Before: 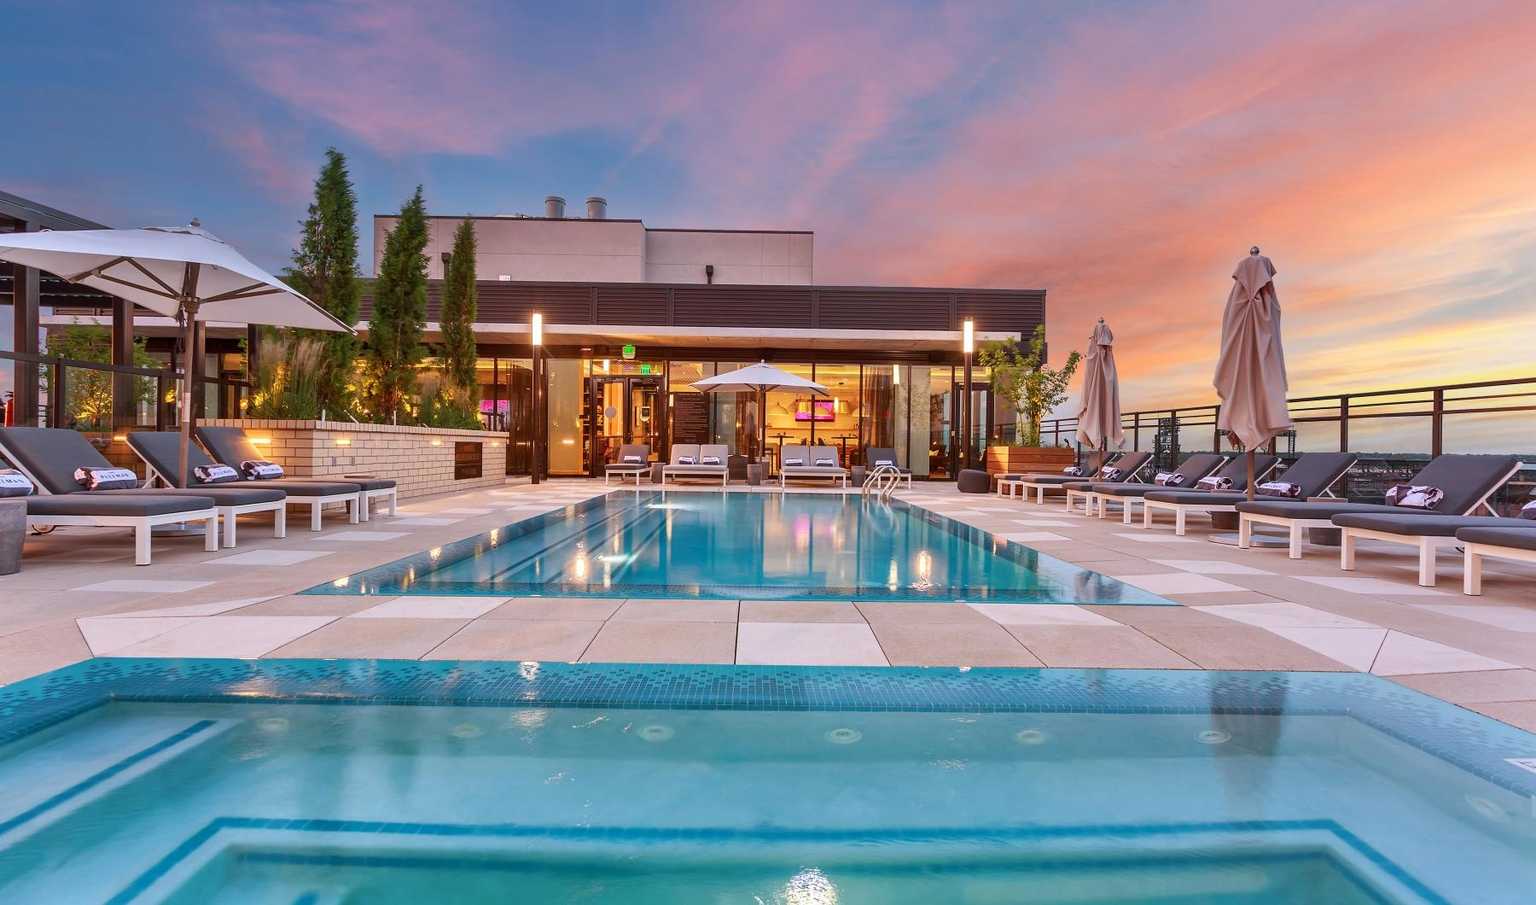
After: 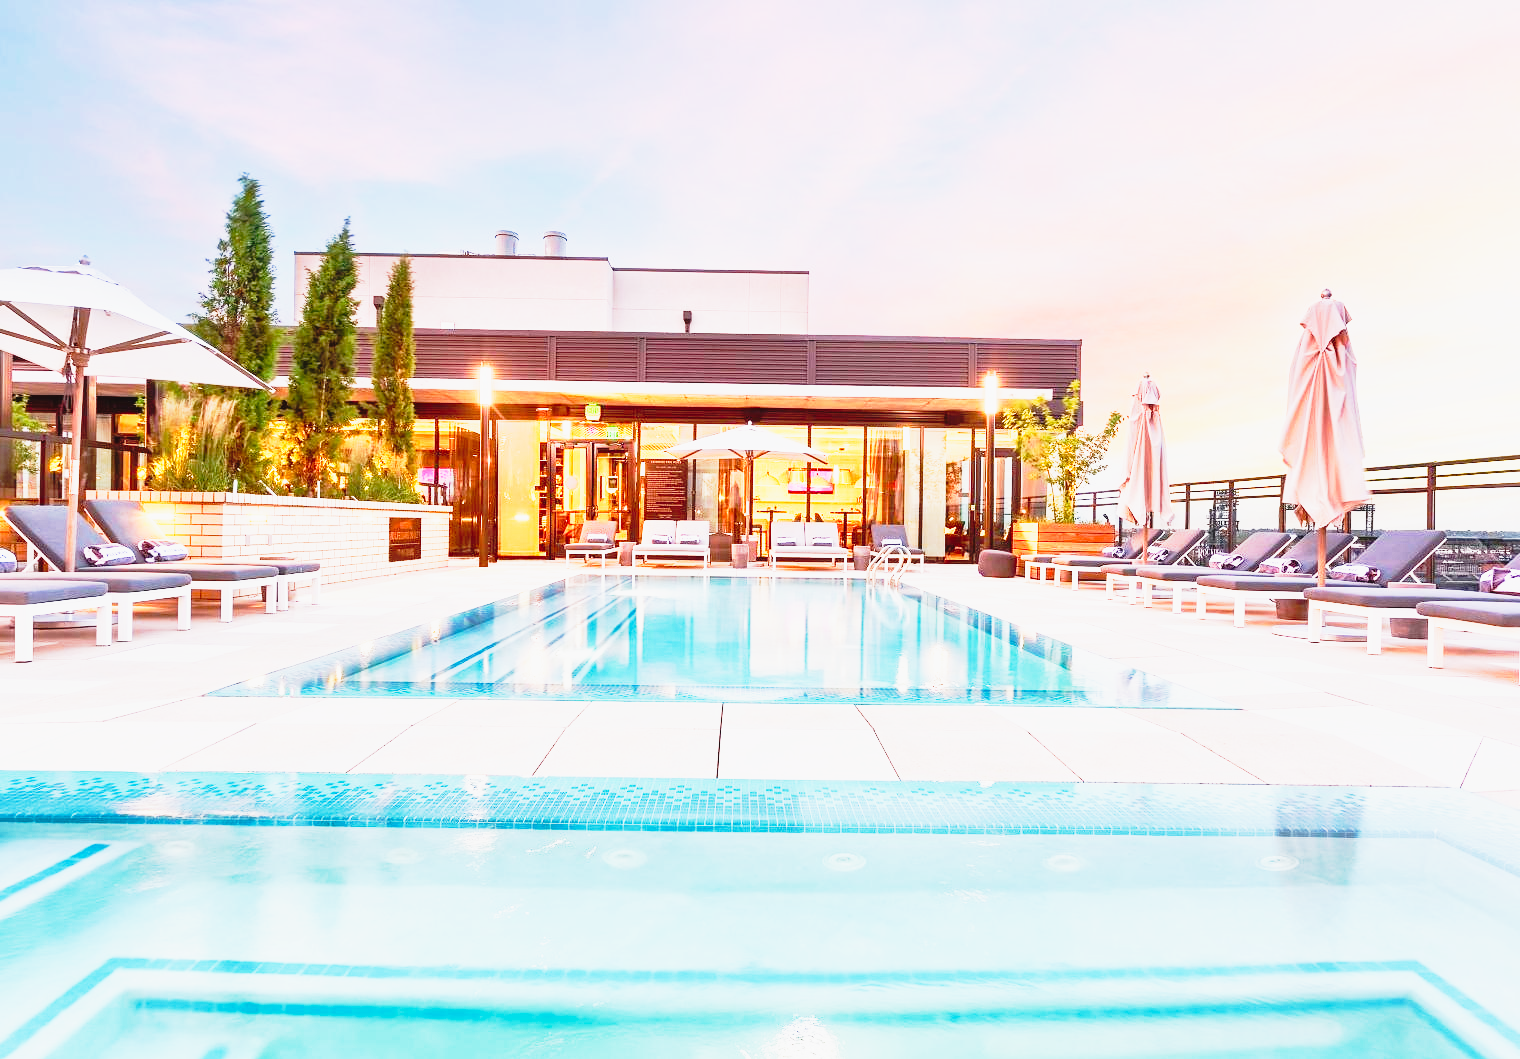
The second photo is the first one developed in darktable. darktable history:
contrast equalizer: y [[0.5, 0.5, 0.468, 0.5, 0.5, 0.5], [0.5 ×6], [0.5 ×6], [0 ×6], [0 ×6]]
base curve: curves: ch0 [(0, 0) (0.007, 0.004) (0.027, 0.03) (0.046, 0.07) (0.207, 0.54) (0.442, 0.872) (0.673, 0.972) (1, 1)], preserve colors none
crop: left 8.034%, right 7.502%
exposure: black level correction -0.005, exposure 0.62 EV, compensate highlight preservation false
tone curve: curves: ch0 [(0, 0.009) (0.105, 0.08) (0.195, 0.18) (0.283, 0.316) (0.384, 0.434) (0.485, 0.531) (0.638, 0.69) (0.81, 0.872) (1, 0.977)]; ch1 [(0, 0) (0.161, 0.092) (0.35, 0.33) (0.379, 0.401) (0.456, 0.469) (0.502, 0.5) (0.525, 0.514) (0.586, 0.617) (0.635, 0.655) (1, 1)]; ch2 [(0, 0) (0.371, 0.362) (0.437, 0.437) (0.48, 0.49) (0.53, 0.515) (0.56, 0.571) (0.622, 0.606) (1, 1)], preserve colors none
